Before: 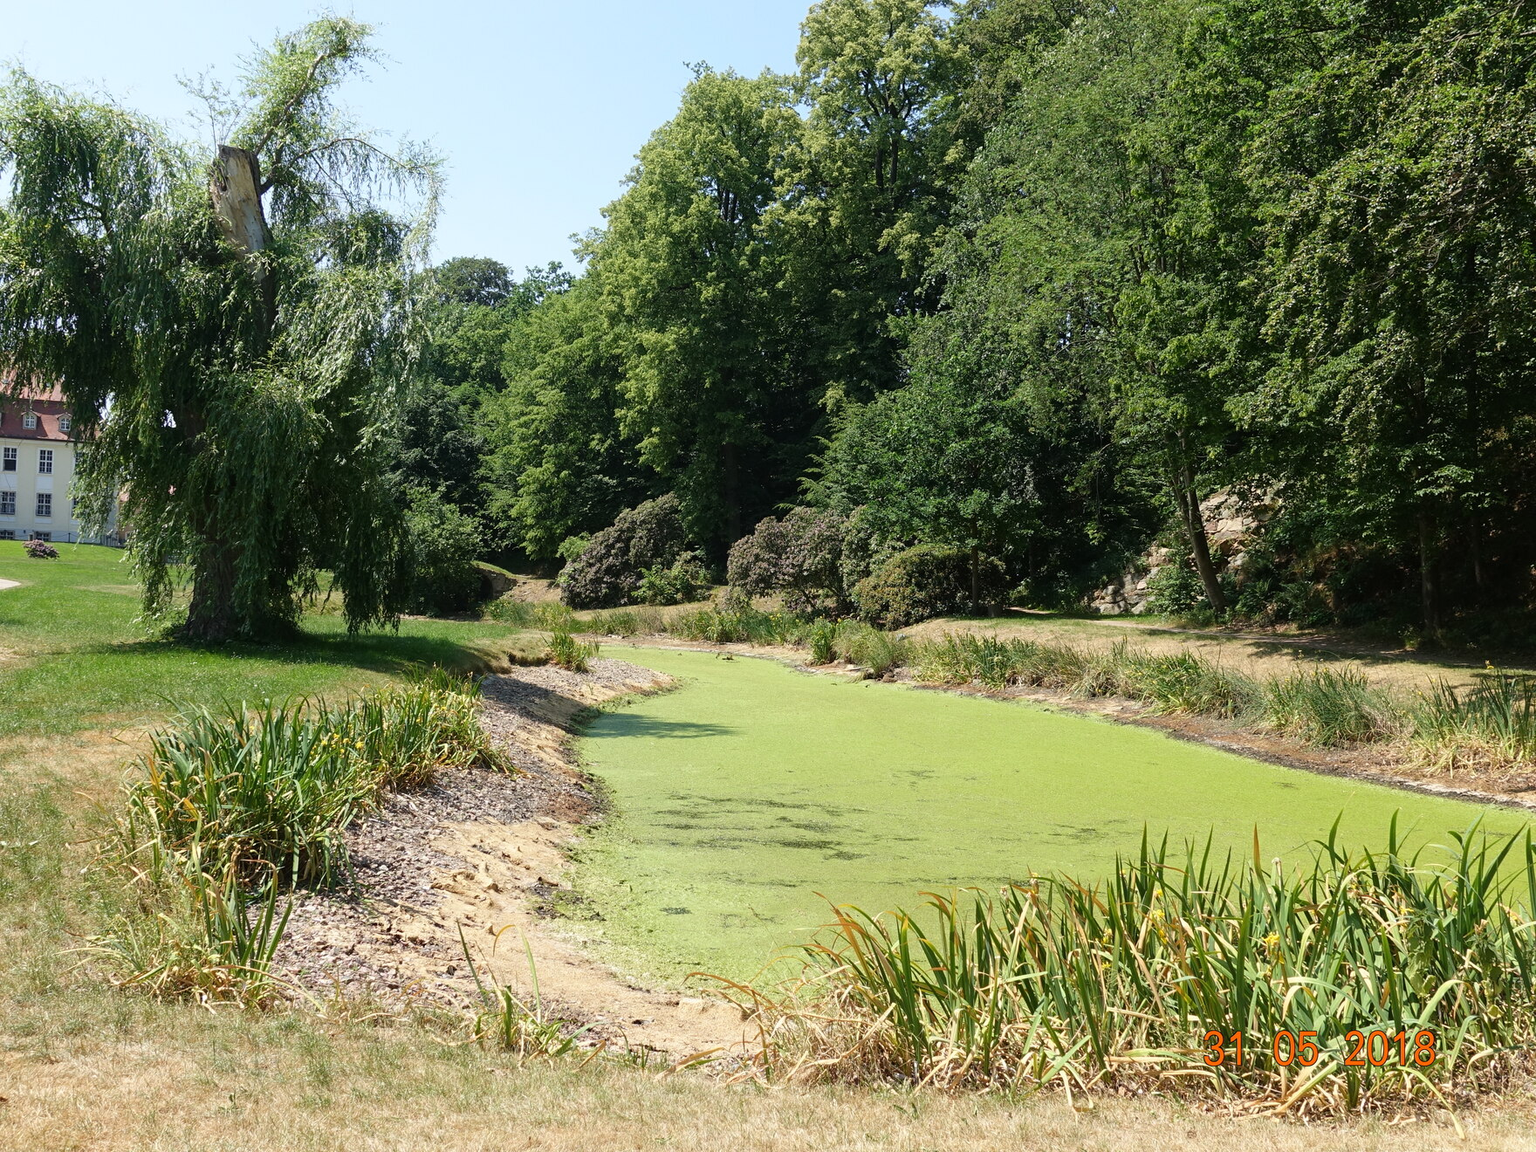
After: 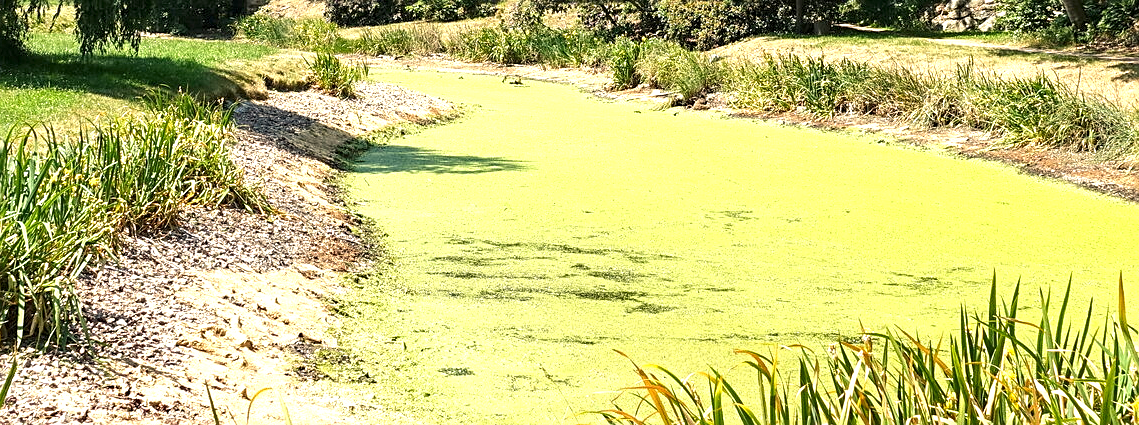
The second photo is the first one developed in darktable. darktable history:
exposure: black level correction 0, exposure 0.894 EV, compensate exposure bias true, compensate highlight preservation false
sharpen: on, module defaults
local contrast: detail 134%, midtone range 0.746
crop: left 18.121%, top 50.962%, right 17.114%, bottom 16.826%
color balance rgb: highlights gain › chroma 3.012%, highlights gain › hue 76.61°, perceptual saturation grading › global saturation 0.75%, global vibrance 20%
